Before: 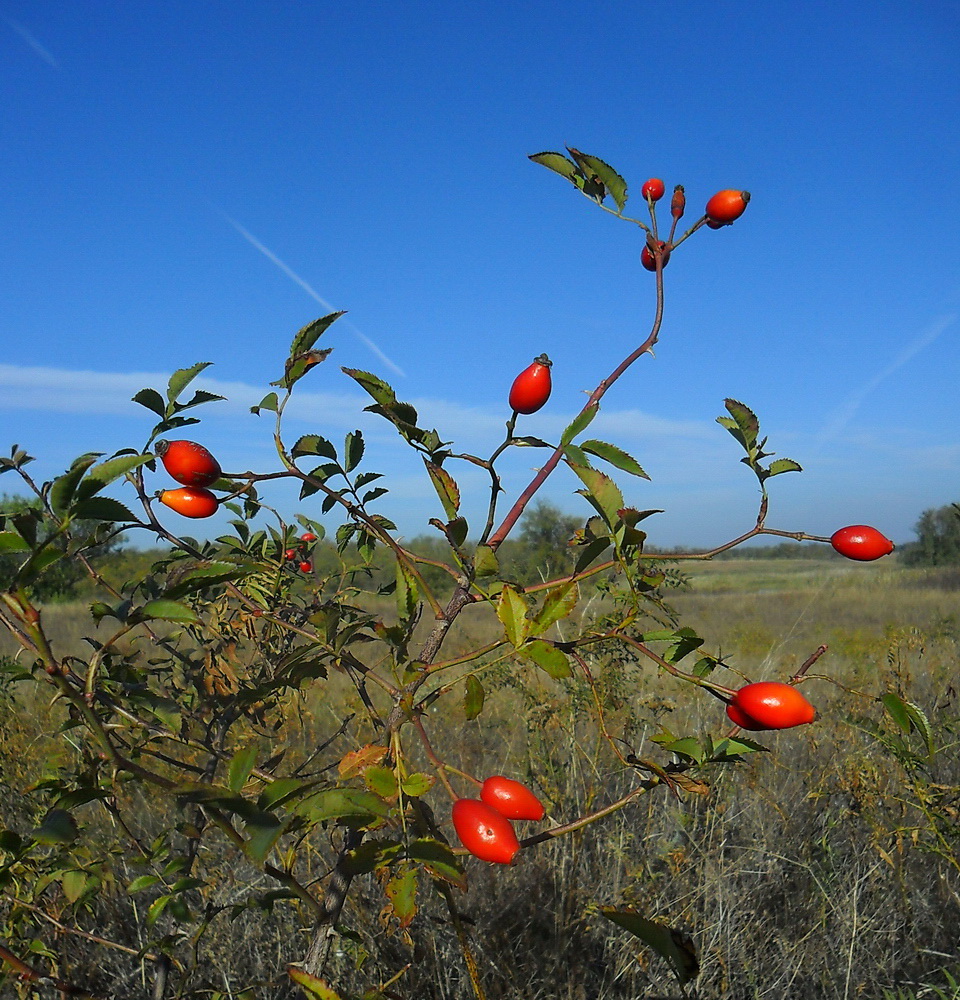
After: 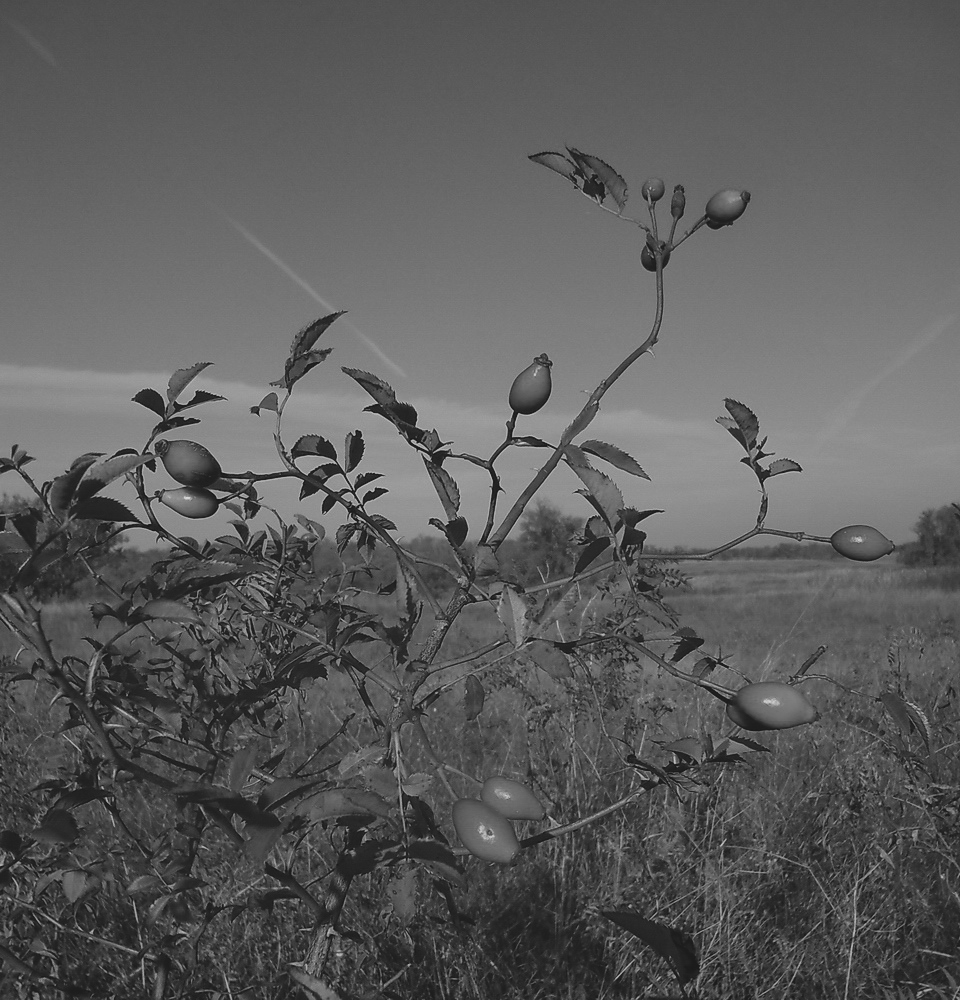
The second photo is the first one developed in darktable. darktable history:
exposure: black level correction -0.015, exposure -0.5 EV, compensate highlight preservation false
monochrome: on, module defaults
